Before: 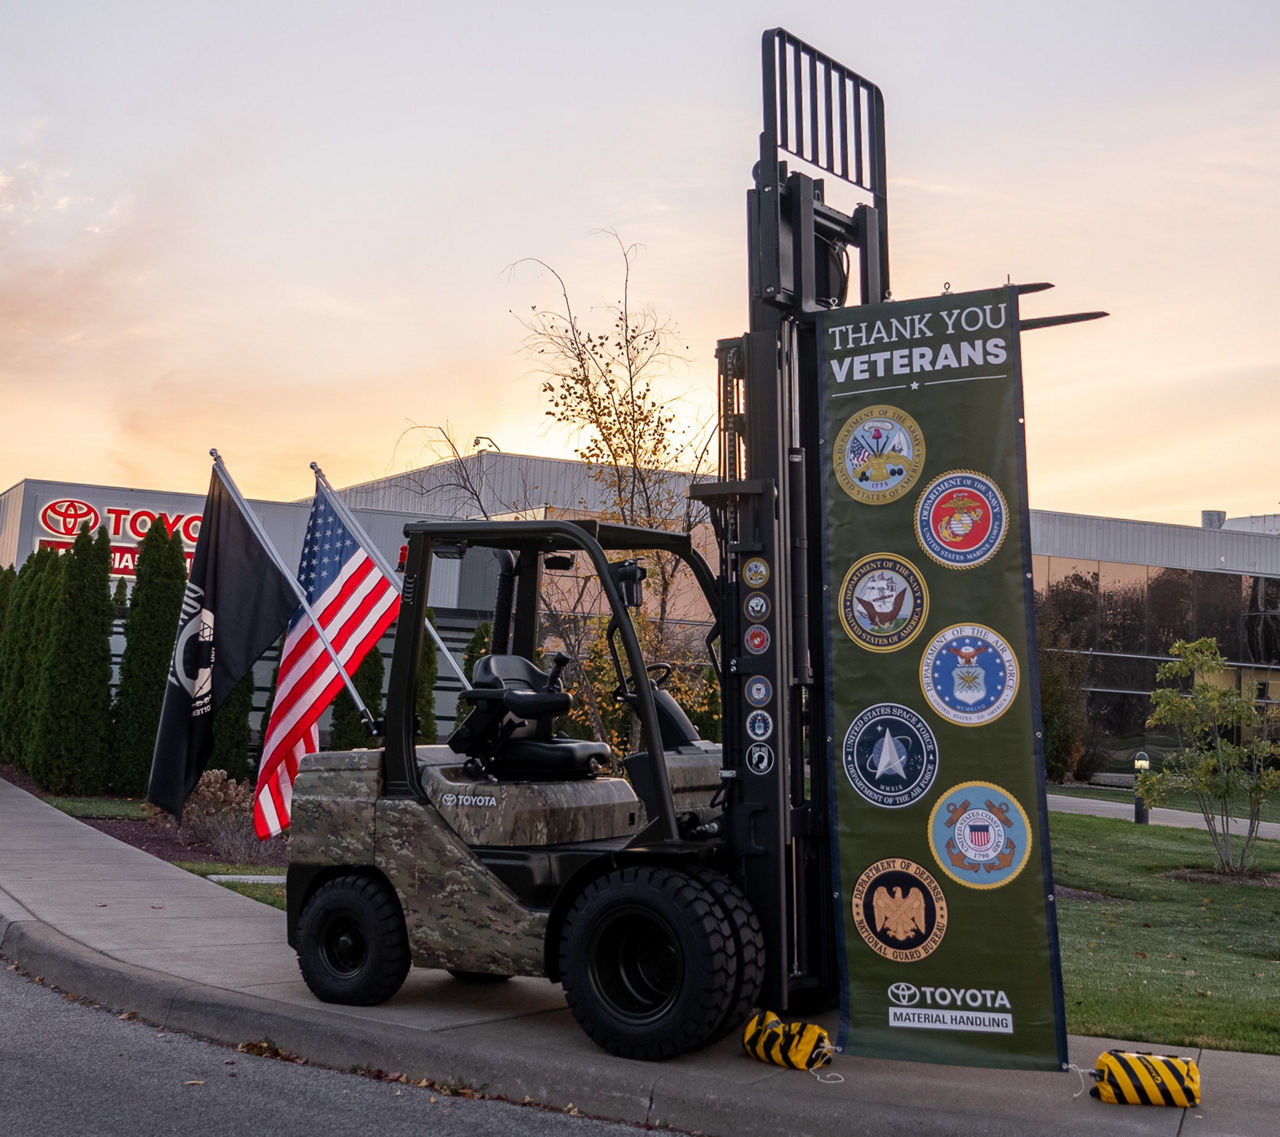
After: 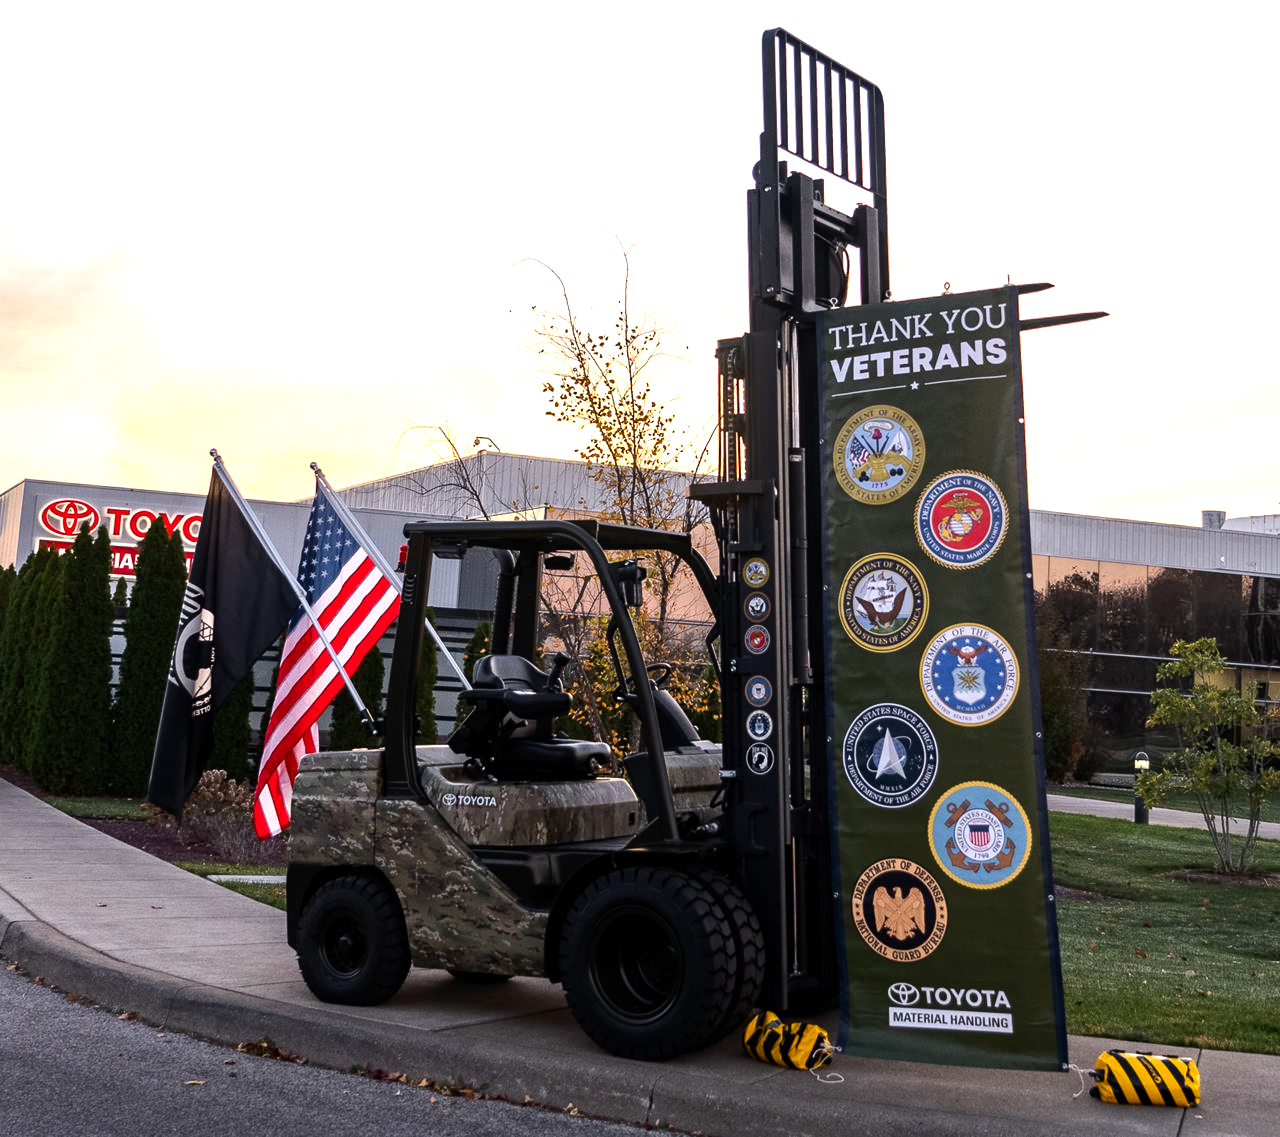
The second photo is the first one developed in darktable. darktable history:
tone equalizer: -8 EV -0.75 EV, -7 EV -0.7 EV, -6 EV -0.6 EV, -5 EV -0.4 EV, -3 EV 0.4 EV, -2 EV 0.6 EV, -1 EV 0.7 EV, +0 EV 0.75 EV, edges refinement/feathering 500, mask exposure compensation -1.57 EV, preserve details no
color balance rgb: perceptual saturation grading › global saturation 10%, global vibrance 10%
exposure: exposure 0.127 EV, compensate highlight preservation false
